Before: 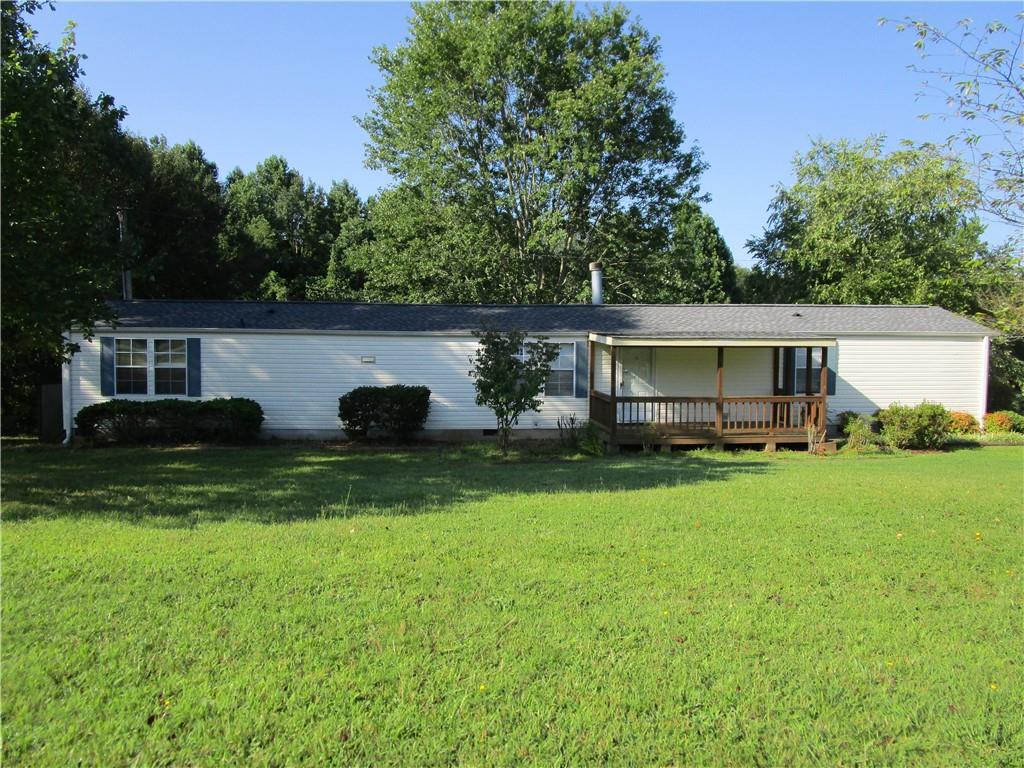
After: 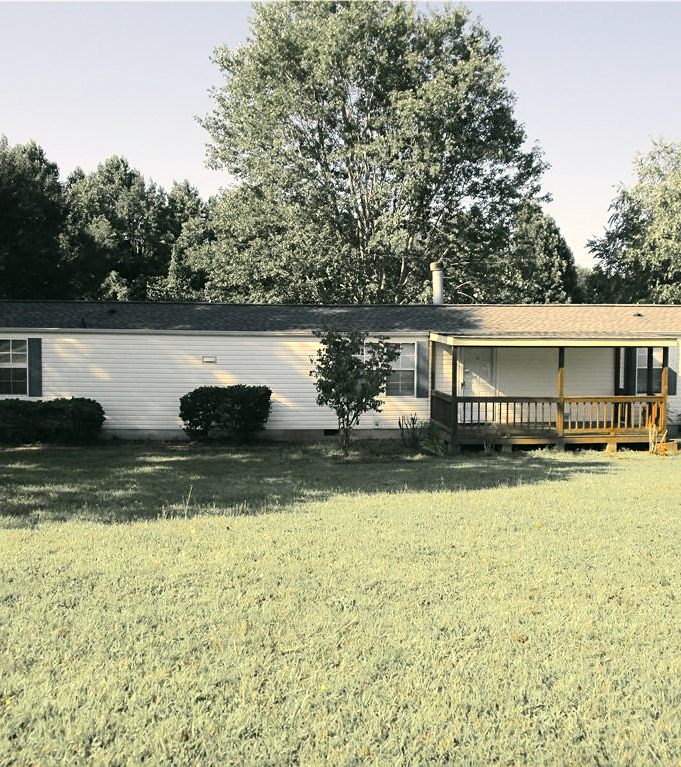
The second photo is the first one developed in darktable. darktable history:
contrast brightness saturation: contrast 0.197, brightness 0.168, saturation 0.221
crop and rotate: left 15.617%, right 17.803%
sharpen: amount 0.204
color balance rgb: shadows lift › chroma 0.975%, shadows lift › hue 111.47°, highlights gain › chroma 3.253%, highlights gain › hue 56.51°, linear chroma grading › global chroma 8.221%, perceptual saturation grading › global saturation 0.457%, global vibrance 9.46%
levels: levels [0, 0.476, 0.951]
color zones: curves: ch1 [(0, 0.638) (0.193, 0.442) (0.286, 0.15) (0.429, 0.14) (0.571, 0.142) (0.714, 0.154) (0.857, 0.175) (1, 0.638)]
color correction: highlights a* 4.82, highlights b* 24.4, shadows a* -15.62, shadows b* 4.04
